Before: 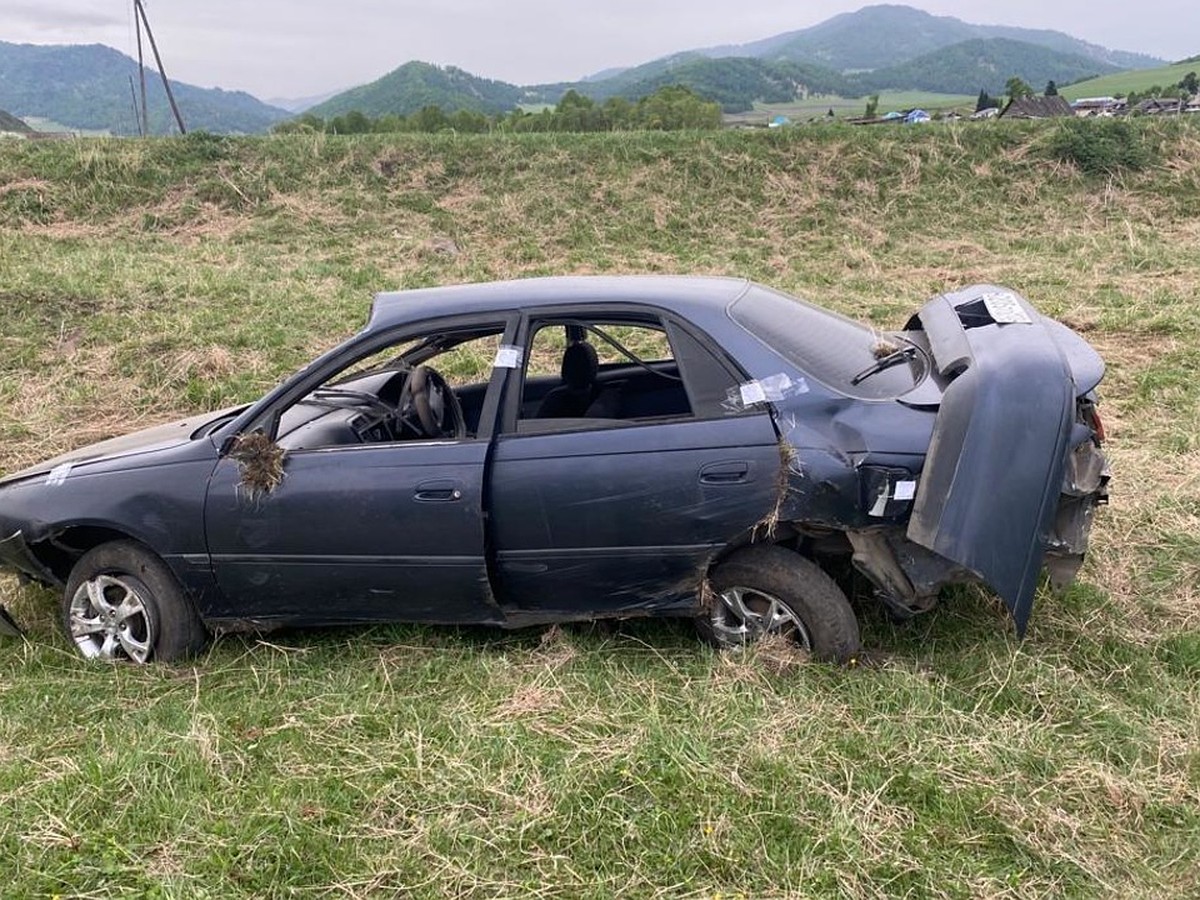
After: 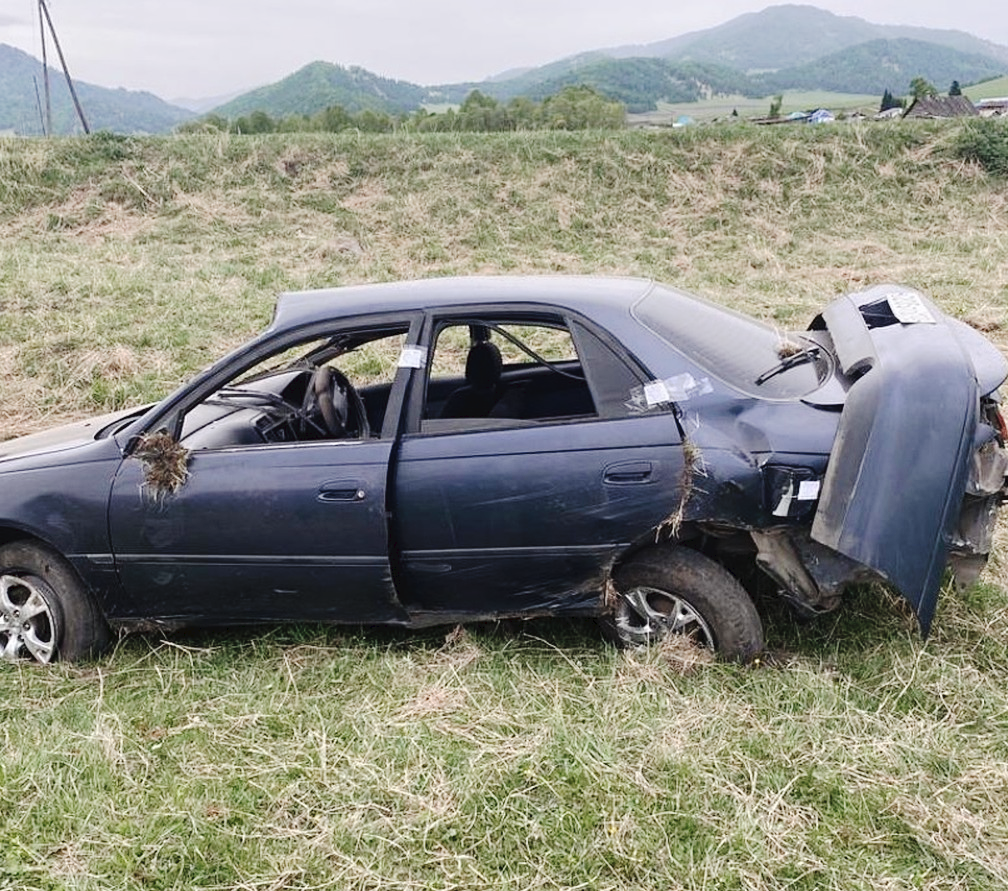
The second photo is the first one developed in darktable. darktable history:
crop: left 8.026%, right 7.374%
tone curve: curves: ch0 [(0, 0) (0.003, 0.039) (0.011, 0.041) (0.025, 0.048) (0.044, 0.065) (0.069, 0.084) (0.1, 0.104) (0.136, 0.137) (0.177, 0.19) (0.224, 0.245) (0.277, 0.32) (0.335, 0.409) (0.399, 0.496) (0.468, 0.58) (0.543, 0.656) (0.623, 0.733) (0.709, 0.796) (0.801, 0.852) (0.898, 0.93) (1, 1)], preserve colors none
color zones: curves: ch0 [(0, 0.5) (0.143, 0.5) (0.286, 0.5) (0.429, 0.504) (0.571, 0.5) (0.714, 0.509) (0.857, 0.5) (1, 0.5)]; ch1 [(0, 0.425) (0.143, 0.425) (0.286, 0.375) (0.429, 0.405) (0.571, 0.5) (0.714, 0.47) (0.857, 0.425) (1, 0.435)]; ch2 [(0, 0.5) (0.143, 0.5) (0.286, 0.5) (0.429, 0.517) (0.571, 0.5) (0.714, 0.51) (0.857, 0.5) (1, 0.5)]
